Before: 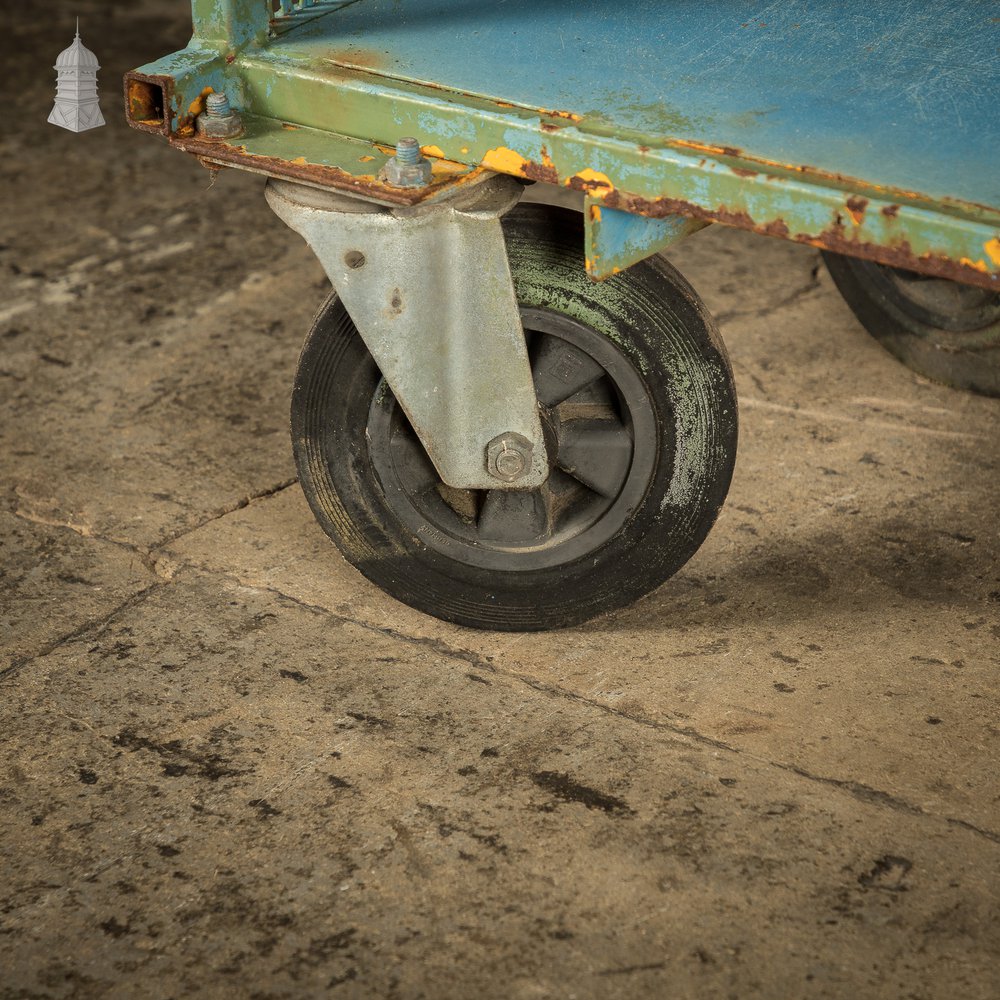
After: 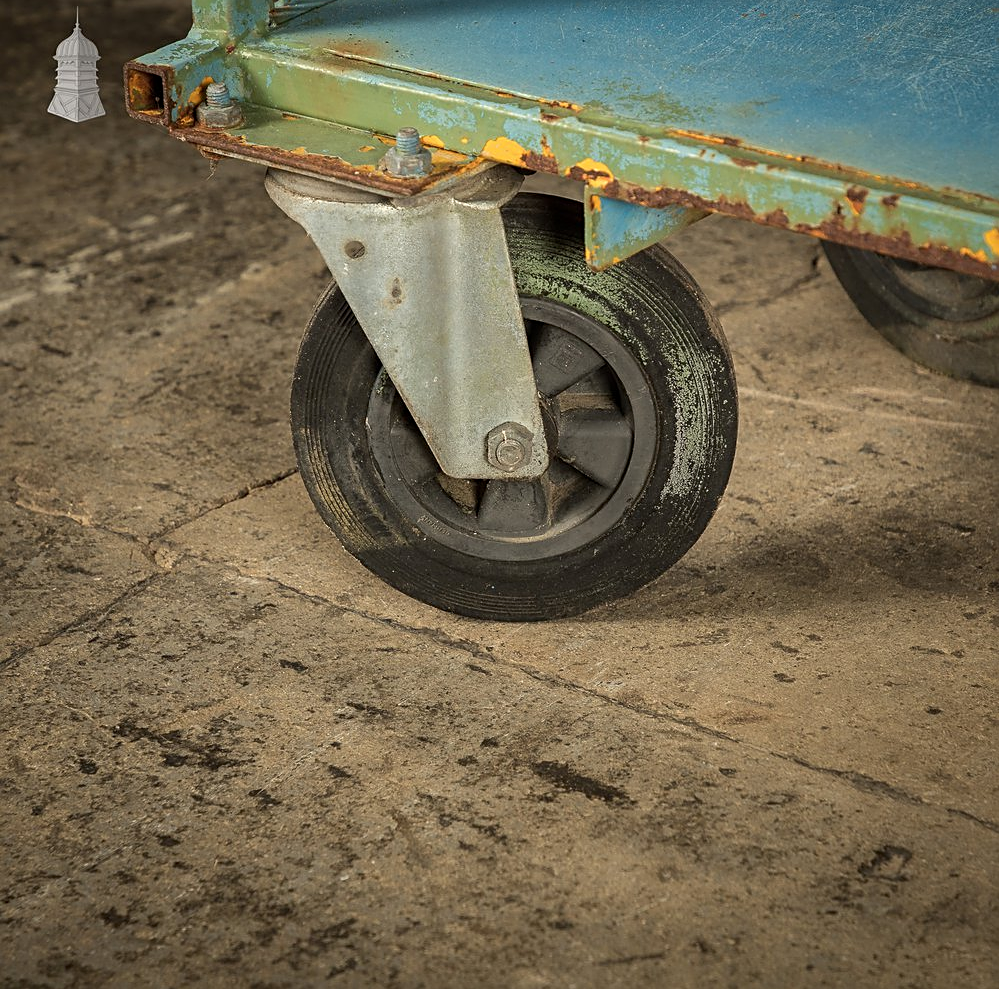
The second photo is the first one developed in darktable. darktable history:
sharpen: on, module defaults
crop: top 1.049%, right 0.001%
